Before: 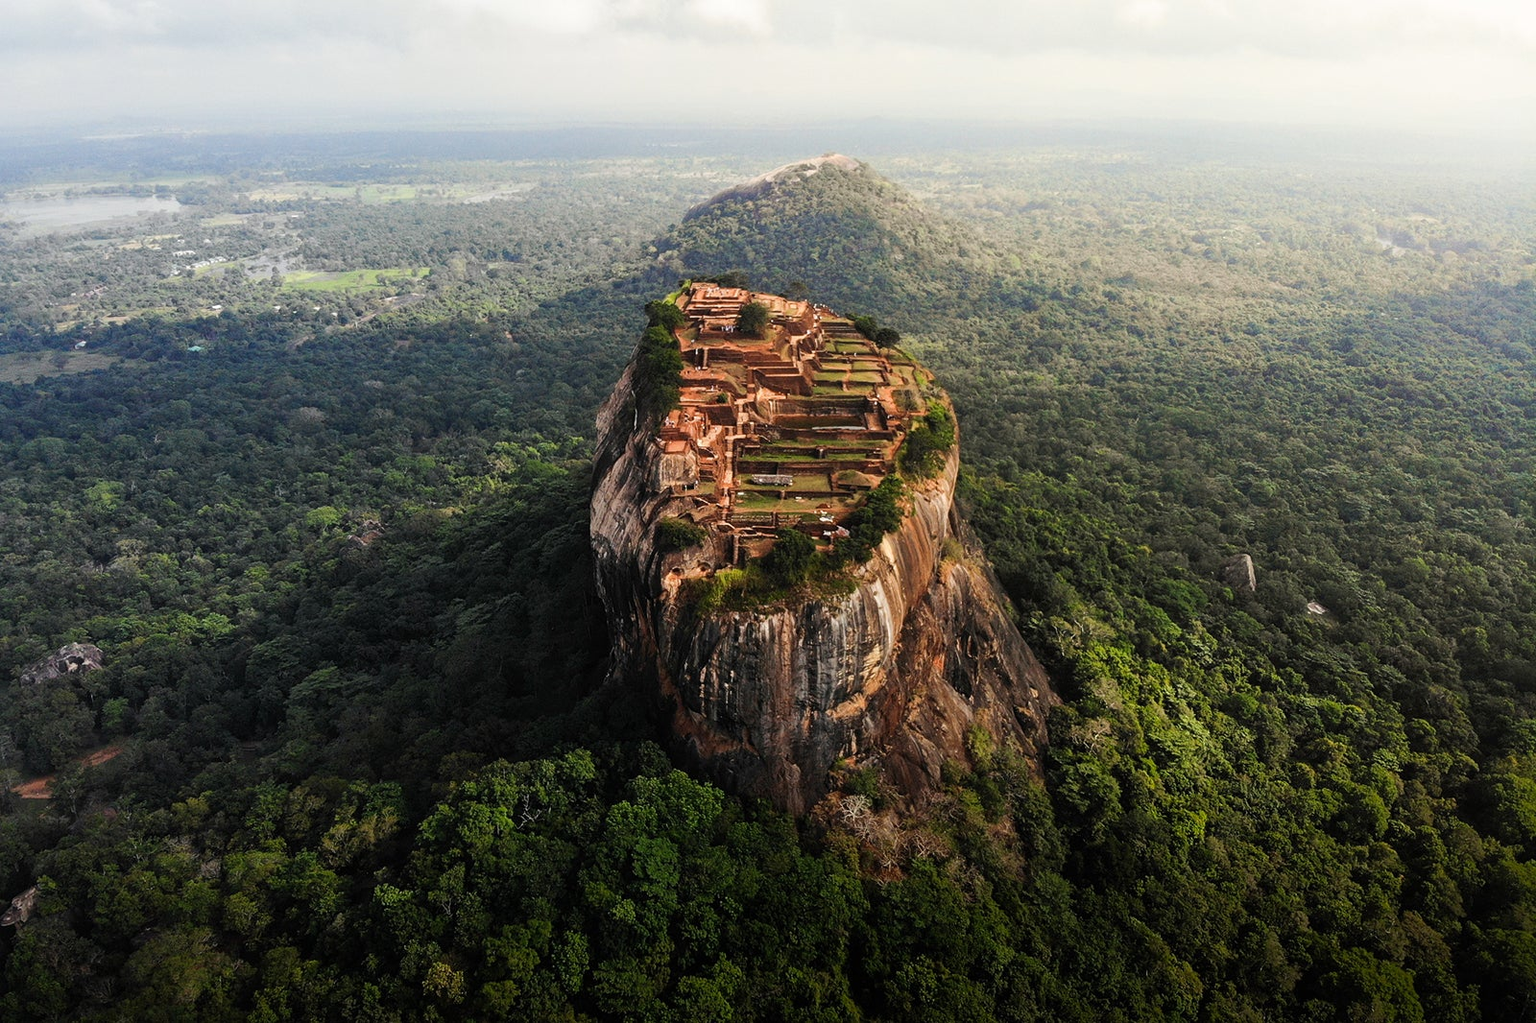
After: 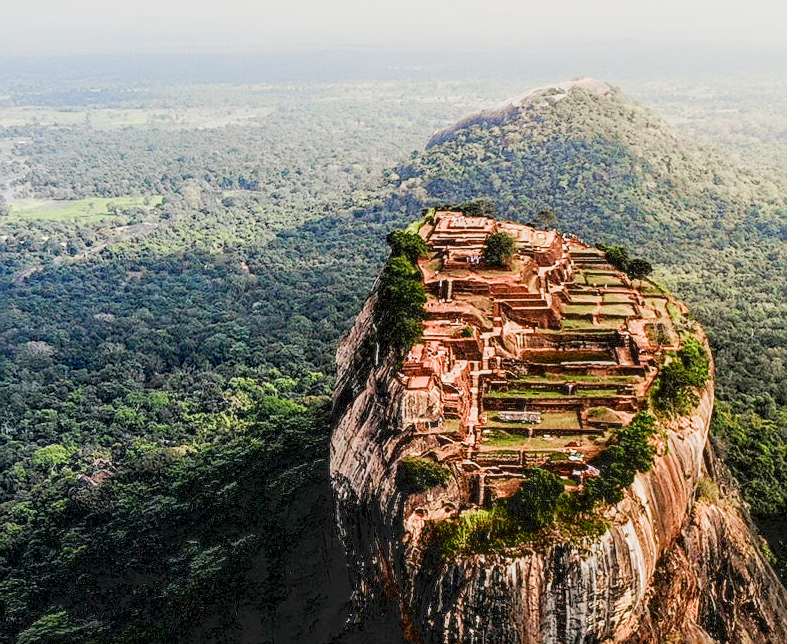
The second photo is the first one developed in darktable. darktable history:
sharpen: on, module defaults
exposure: black level correction 0.011, exposure 1.078 EV, compensate highlight preservation false
crop: left 17.87%, top 7.807%, right 32.884%, bottom 31.779%
local contrast: on, module defaults
contrast brightness saturation: saturation 0.098
filmic rgb: black relative exposure -7.65 EV, white relative exposure 4.56 EV, hardness 3.61, color science v5 (2021), iterations of high-quality reconstruction 0, contrast in shadows safe, contrast in highlights safe
